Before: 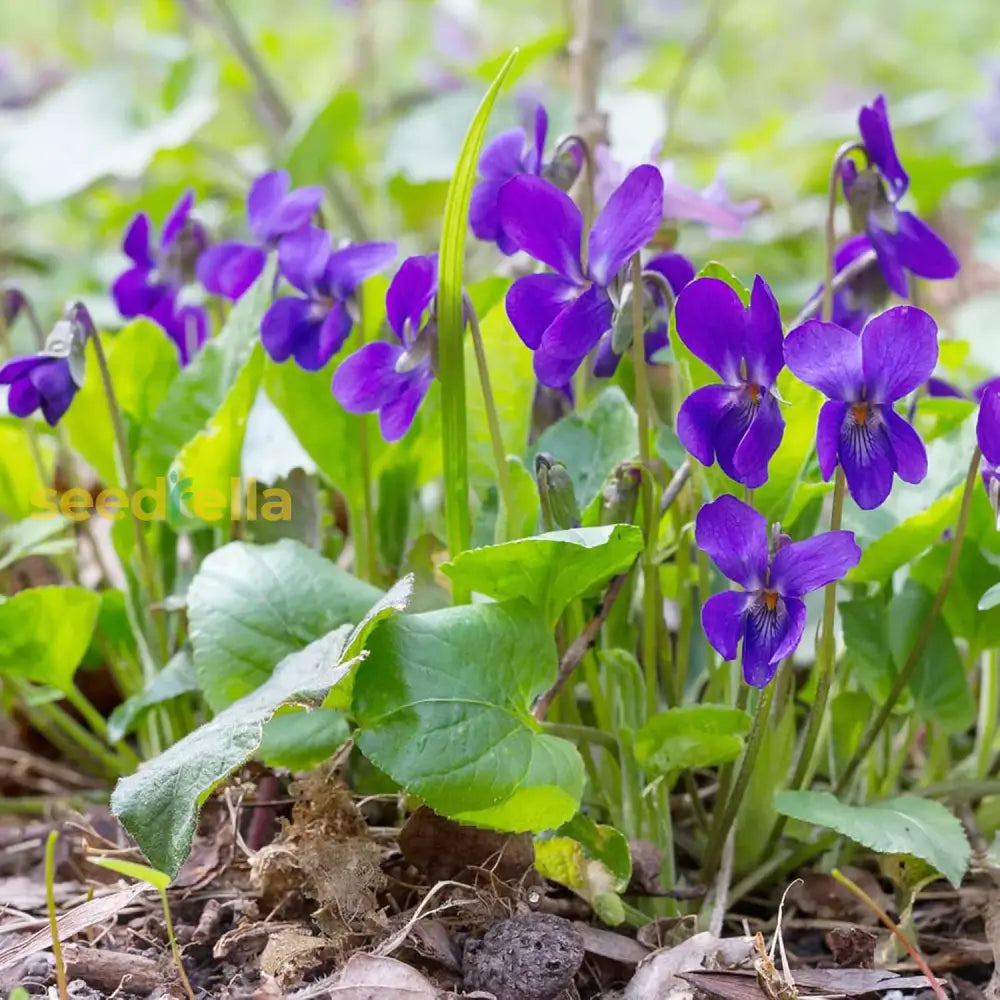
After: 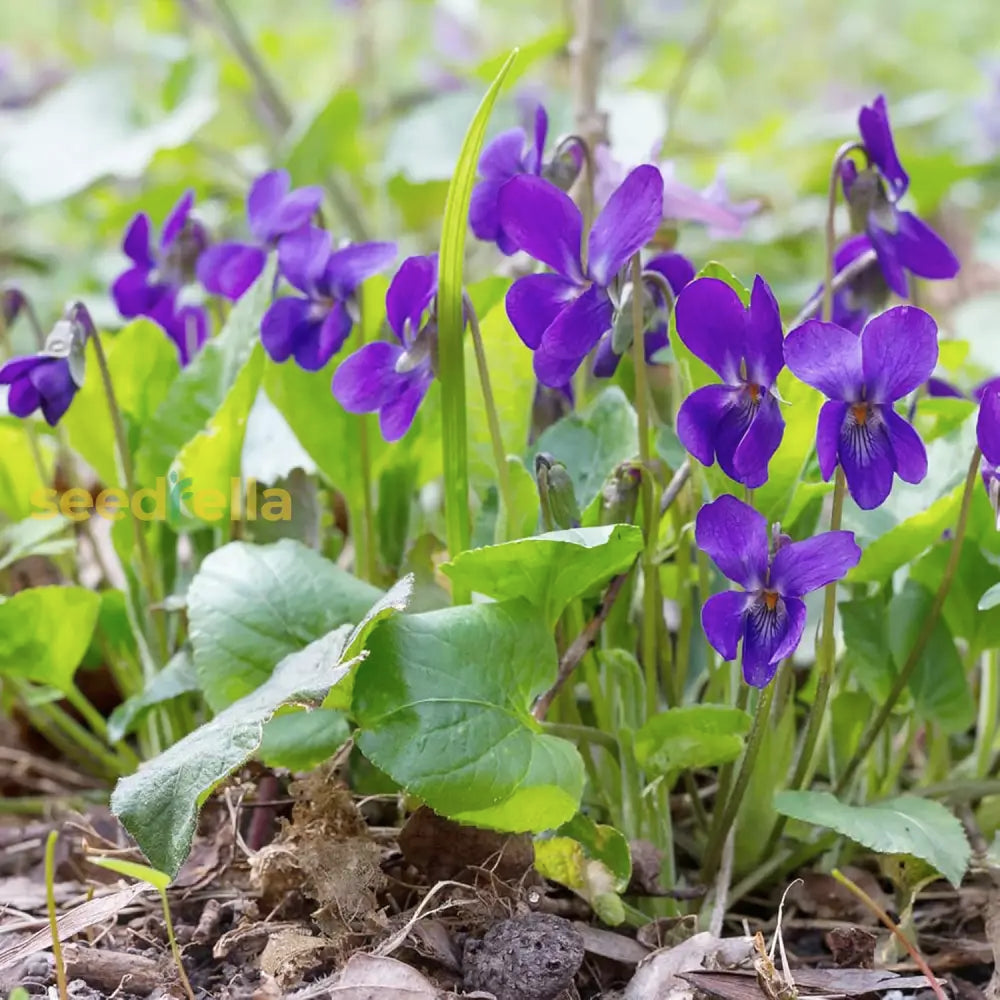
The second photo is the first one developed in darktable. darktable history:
contrast brightness saturation: saturation -0.088
